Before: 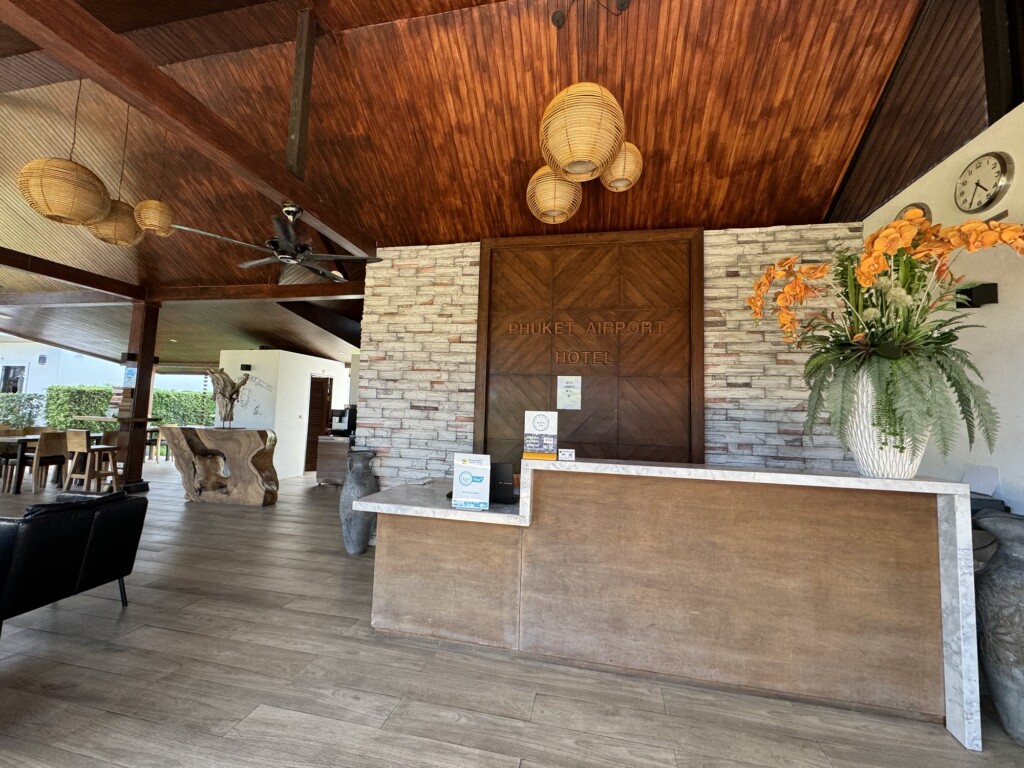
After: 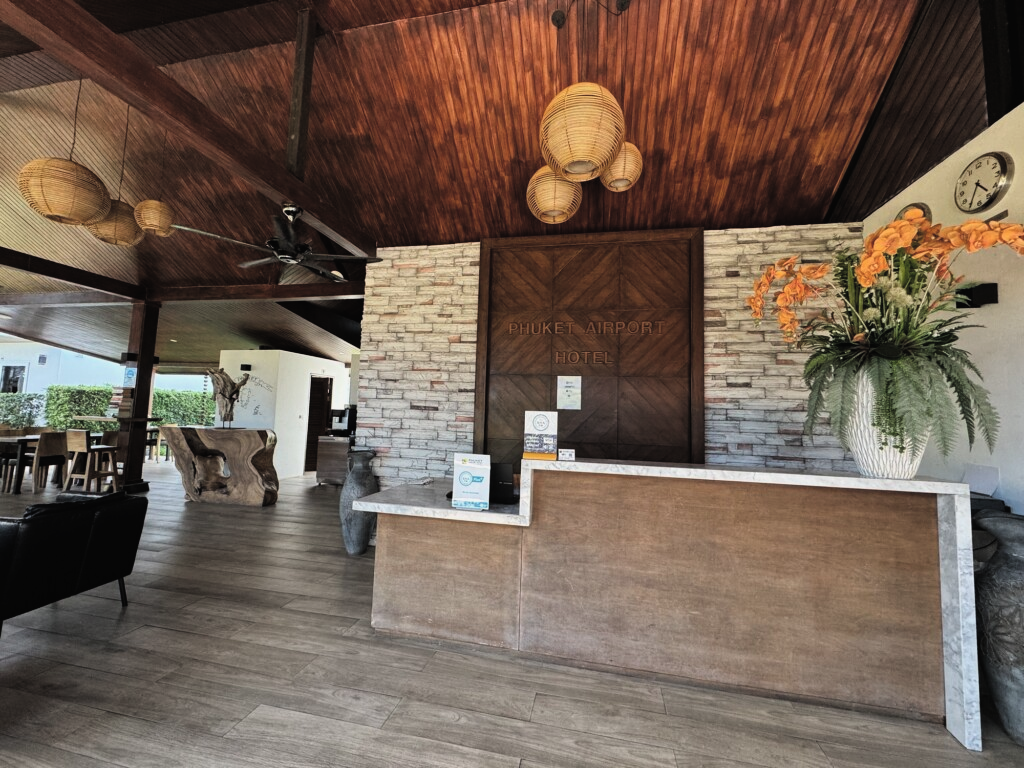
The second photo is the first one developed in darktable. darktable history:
filmic rgb: black relative exposure -5.58 EV, white relative exposure 2.48 EV, target black luminance 0%, hardness 4.52, latitude 67.06%, contrast 1.465, shadows ↔ highlights balance -4.11%
exposure: black level correction -0.034, exposure -0.497 EV, compensate highlight preservation false
